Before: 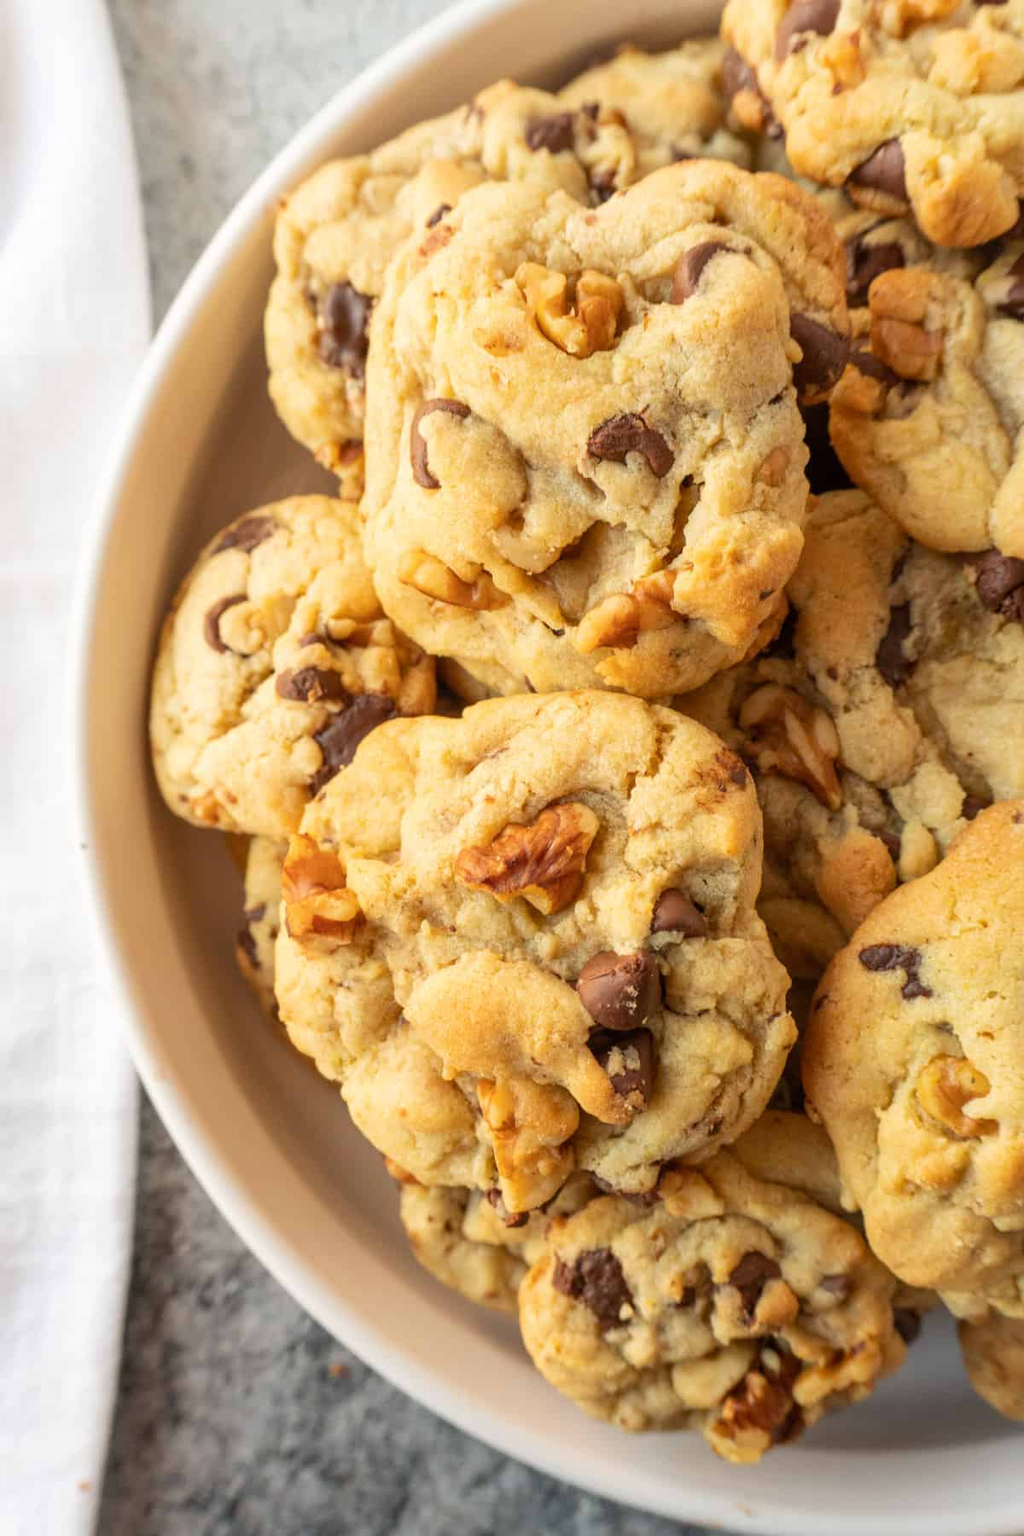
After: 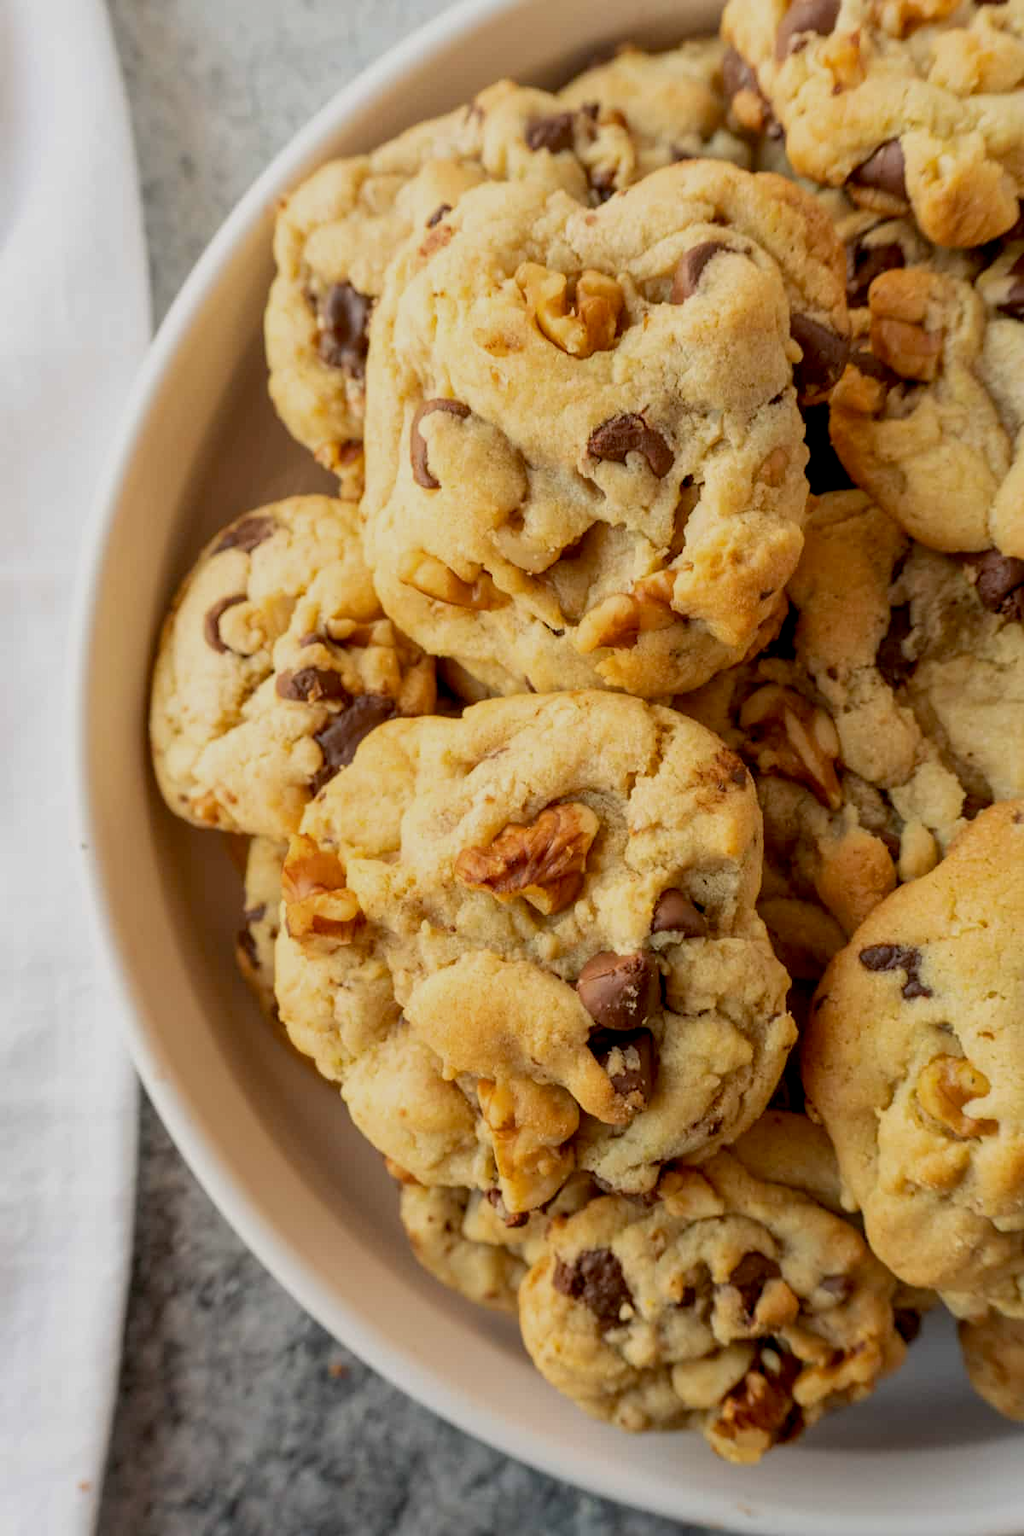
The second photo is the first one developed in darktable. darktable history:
exposure: black level correction 0.011, exposure -0.473 EV, compensate highlight preservation false
